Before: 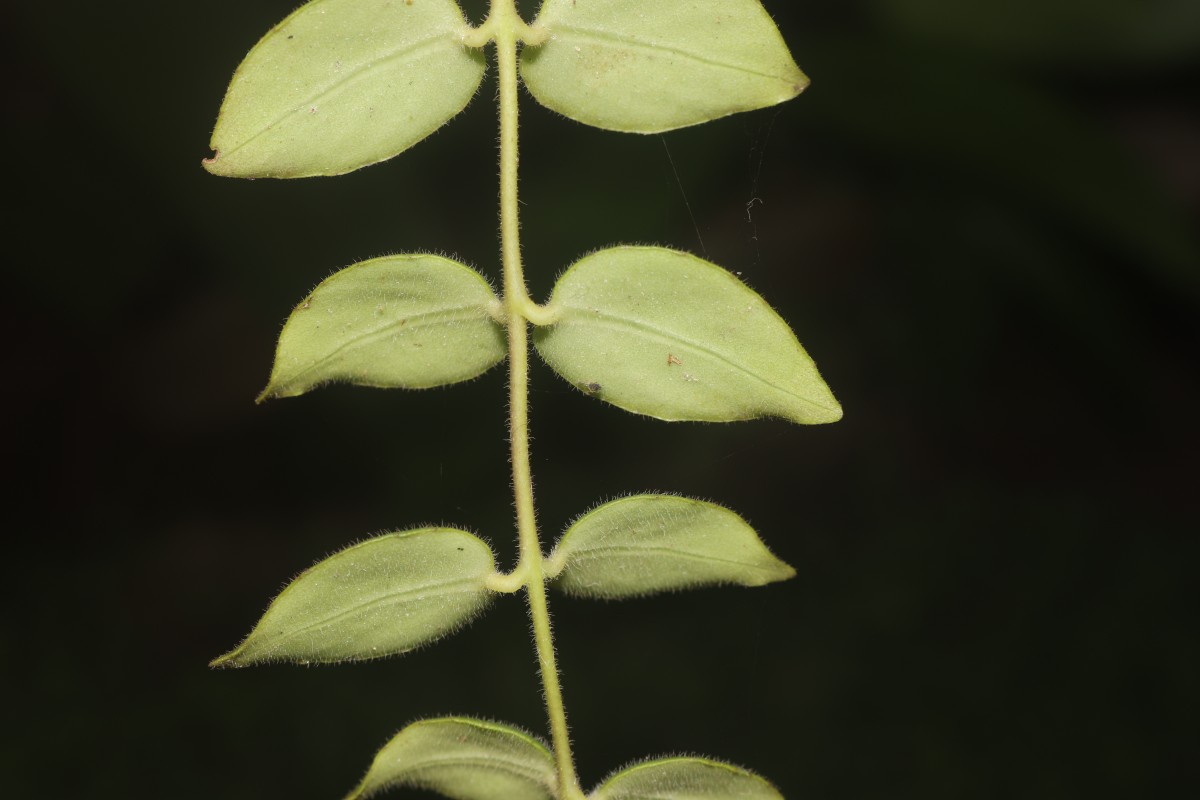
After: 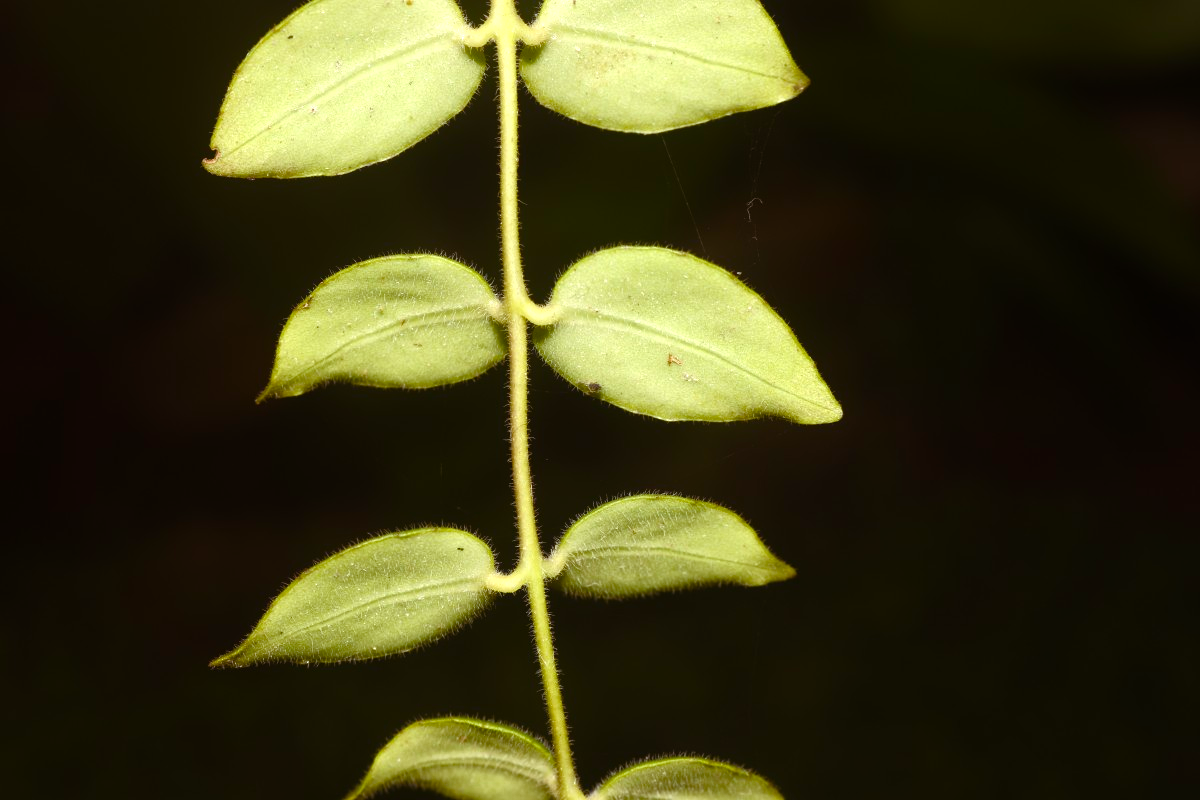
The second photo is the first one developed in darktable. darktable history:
exposure: exposure 0.189 EV, compensate exposure bias true, compensate highlight preservation false
color balance rgb: shadows lift › chroma 4.486%, shadows lift › hue 27.78°, shadows fall-off 100.812%, linear chroma grading › shadows 10.212%, linear chroma grading › highlights 10.408%, linear chroma grading › global chroma 15.277%, linear chroma grading › mid-tones 14.928%, perceptual saturation grading › global saturation 25.159%, perceptual saturation grading › highlights -50.154%, perceptual saturation grading › shadows 31.162%, perceptual brilliance grading › highlights 14.459%, perceptual brilliance grading › mid-tones -5.484%, perceptual brilliance grading › shadows -26.224%, mask middle-gray fulcrum 22.082%
